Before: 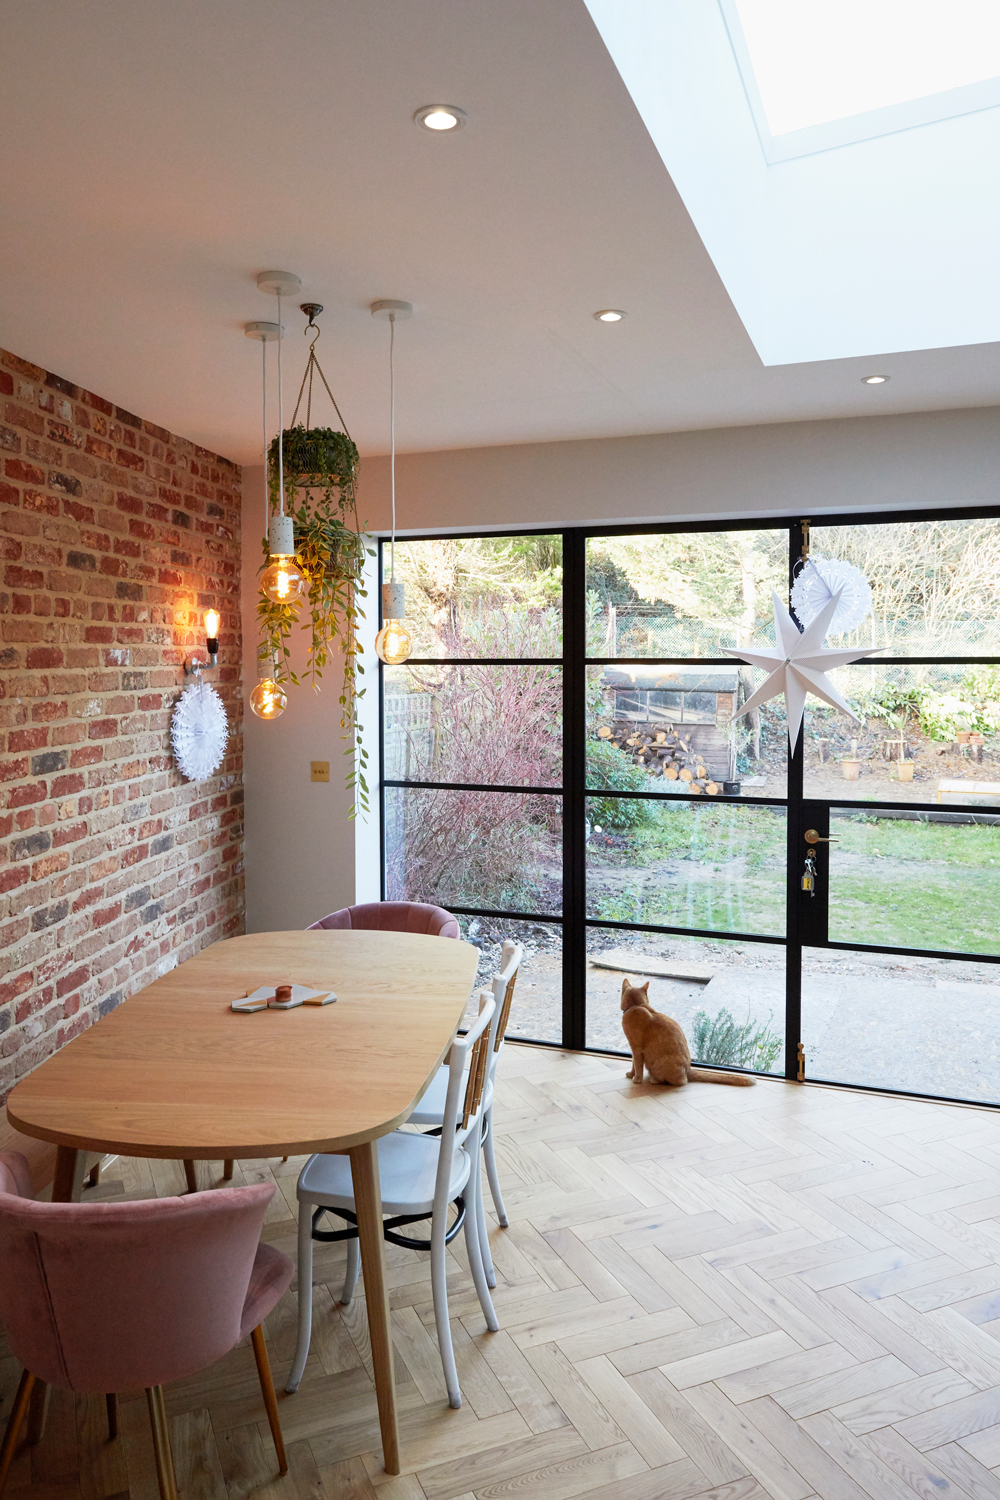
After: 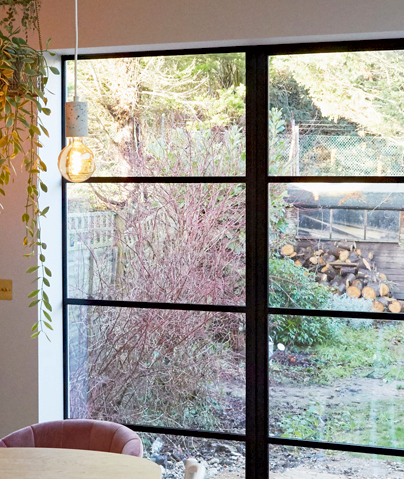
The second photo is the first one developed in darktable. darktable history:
contrast brightness saturation: contrast 0.01, saturation -0.05
rgb curve: curves: ch0 [(0, 0) (0.093, 0.159) (0.241, 0.265) (0.414, 0.42) (1, 1)], compensate middle gray true, preserve colors basic power
crop: left 31.751%, top 32.172%, right 27.8%, bottom 35.83%
haze removal: compatibility mode true, adaptive false
